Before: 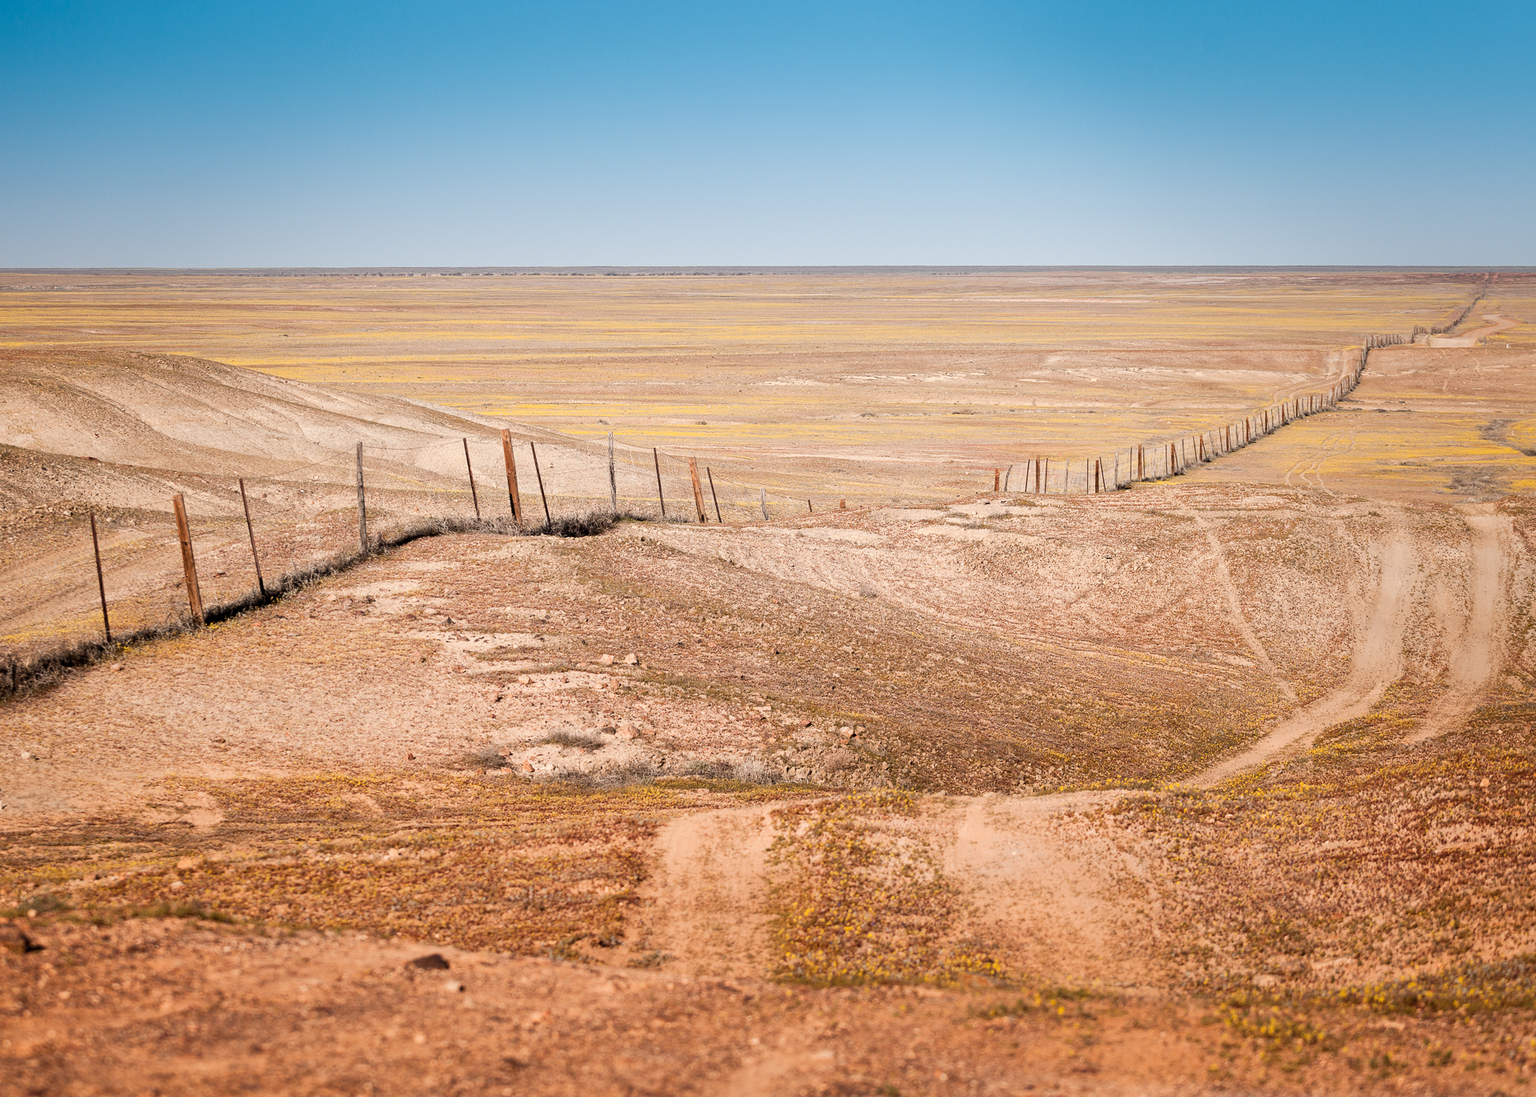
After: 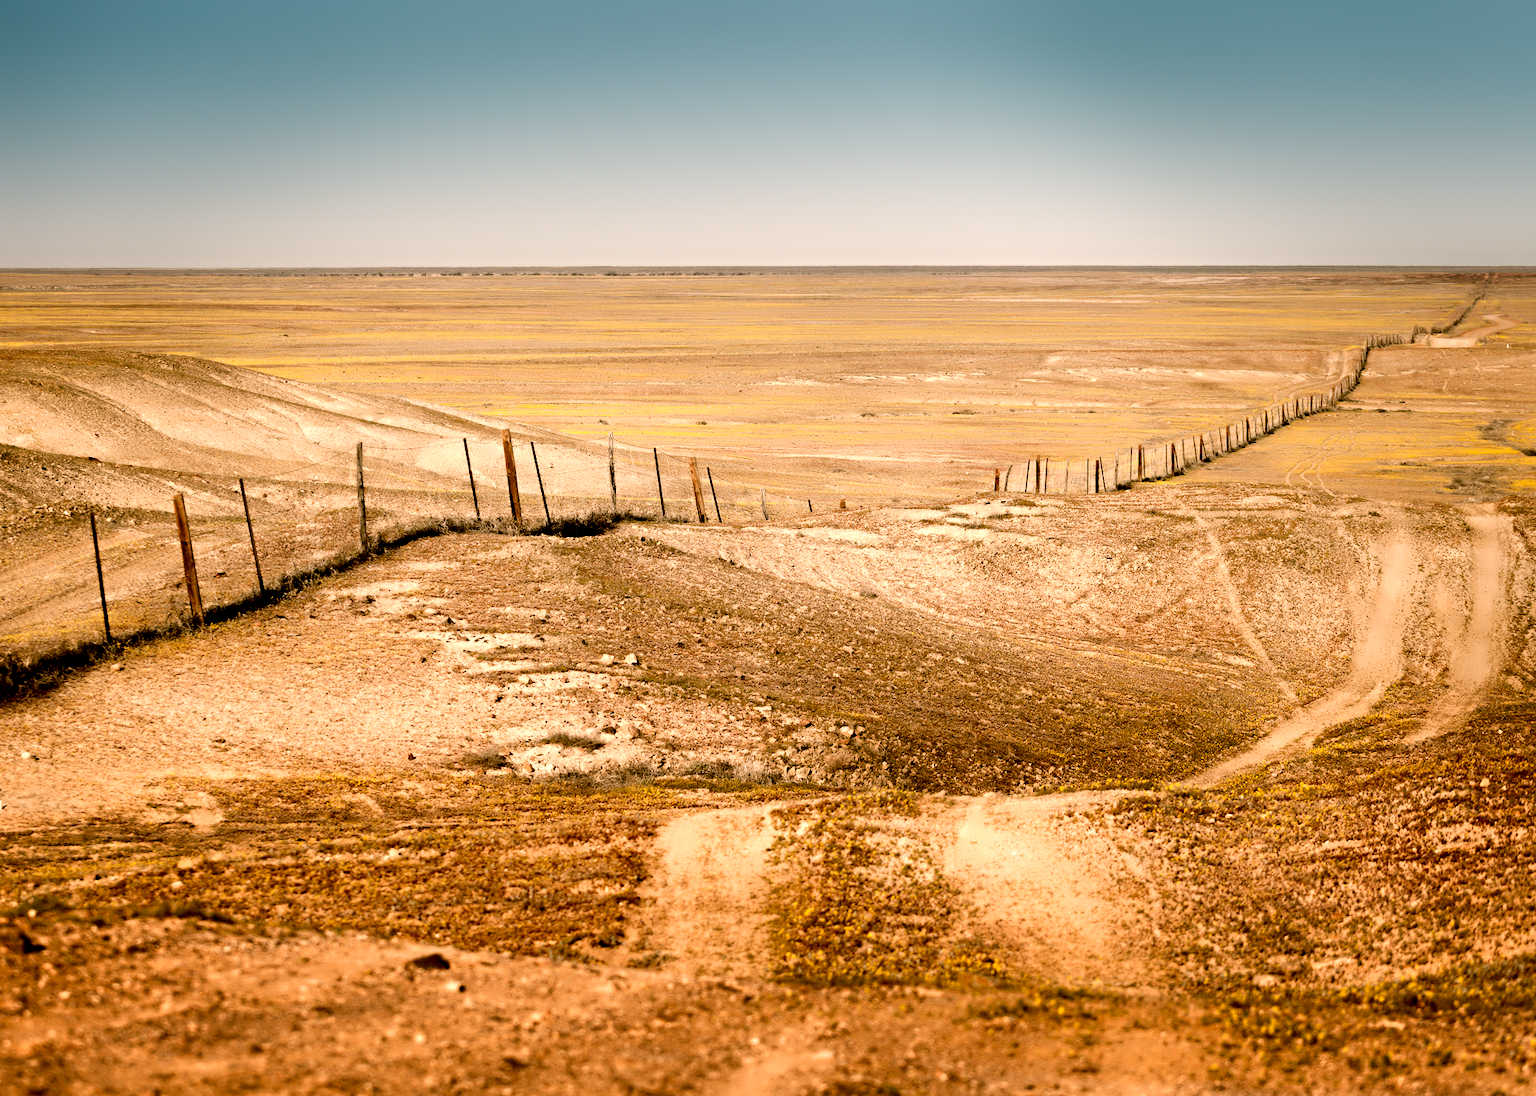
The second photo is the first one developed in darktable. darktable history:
contrast equalizer: y [[0.783, 0.666, 0.575, 0.77, 0.556, 0.501], [0.5 ×6], [0.5 ×6], [0, 0.02, 0.272, 0.399, 0.062, 0], [0 ×6]]
color correction: highlights a* 8.45, highlights b* 15.05, shadows a* -0.431, shadows b* 26.69
